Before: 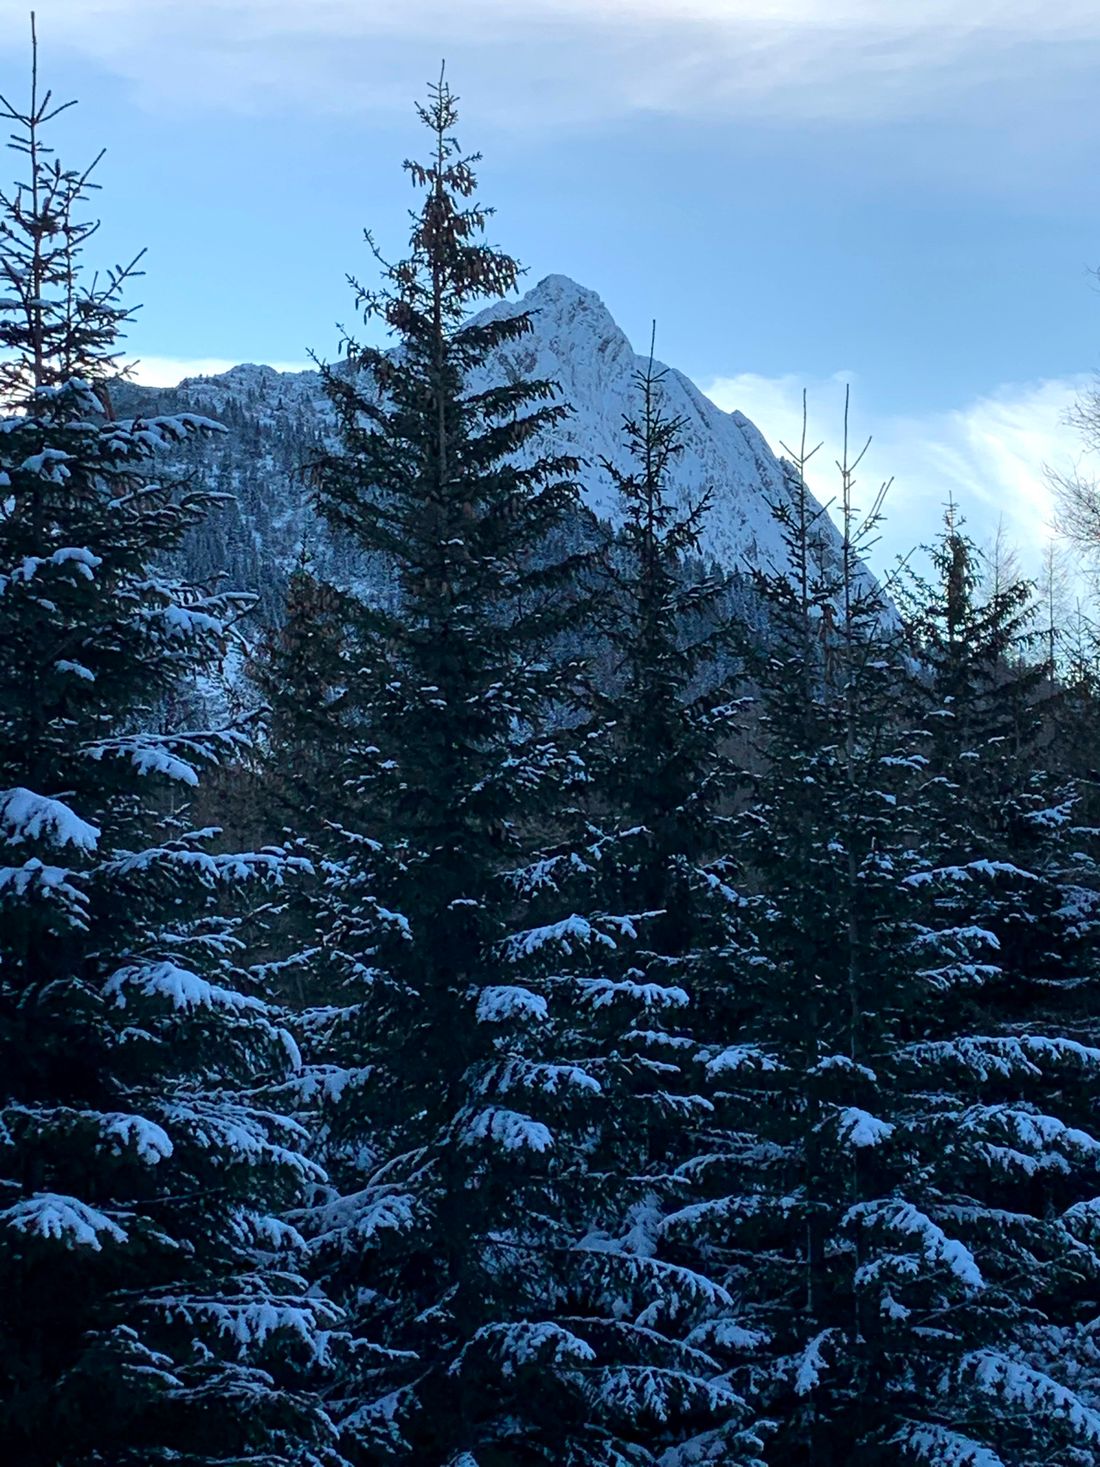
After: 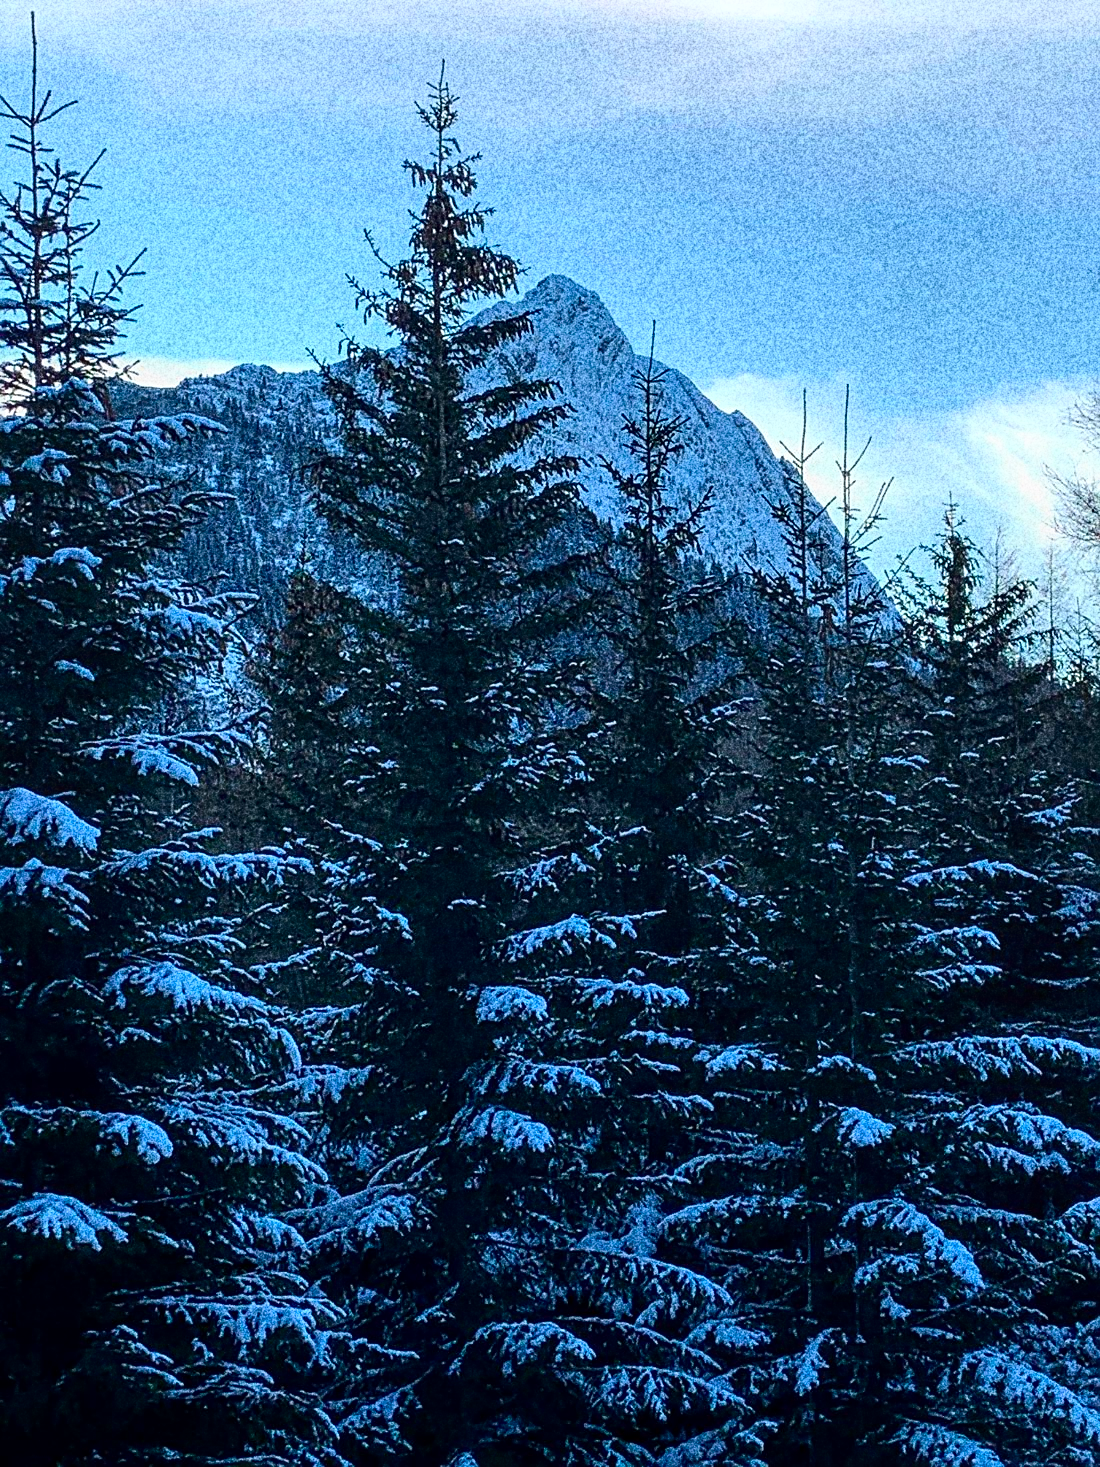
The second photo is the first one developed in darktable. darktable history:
contrast brightness saturation: contrast 0.18, saturation 0.3
grain: coarseness 30.02 ISO, strength 100%
sharpen: on, module defaults
local contrast: on, module defaults
